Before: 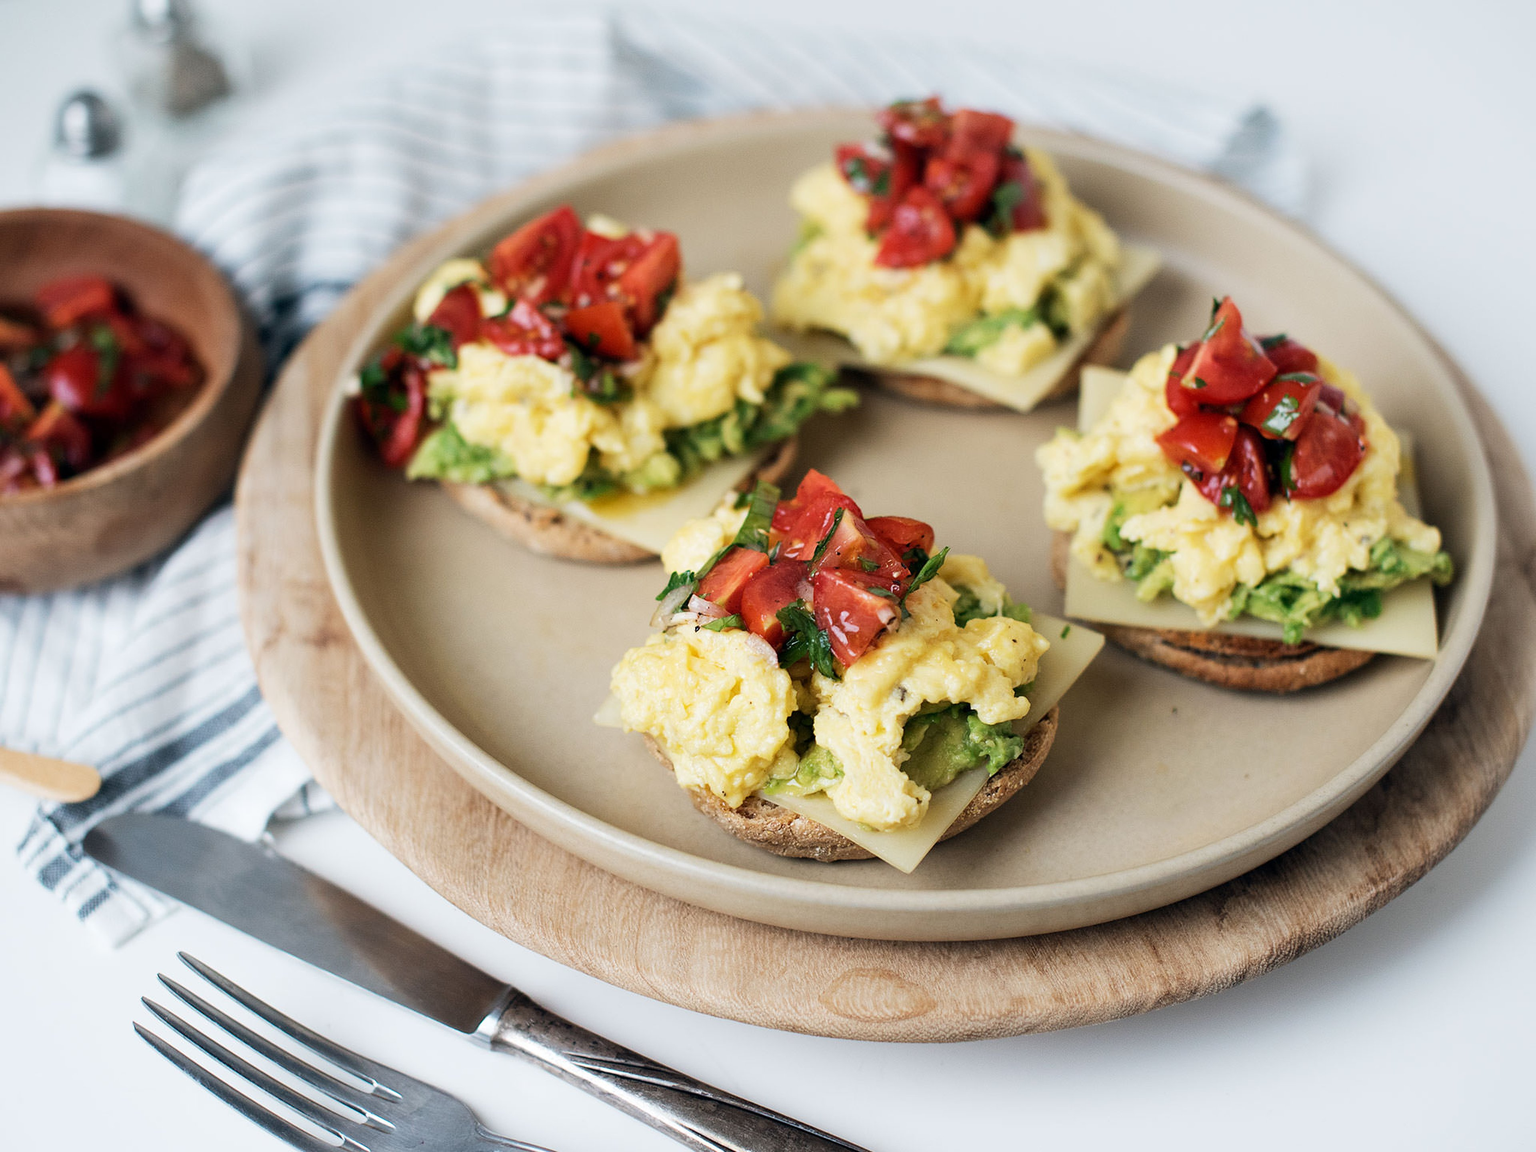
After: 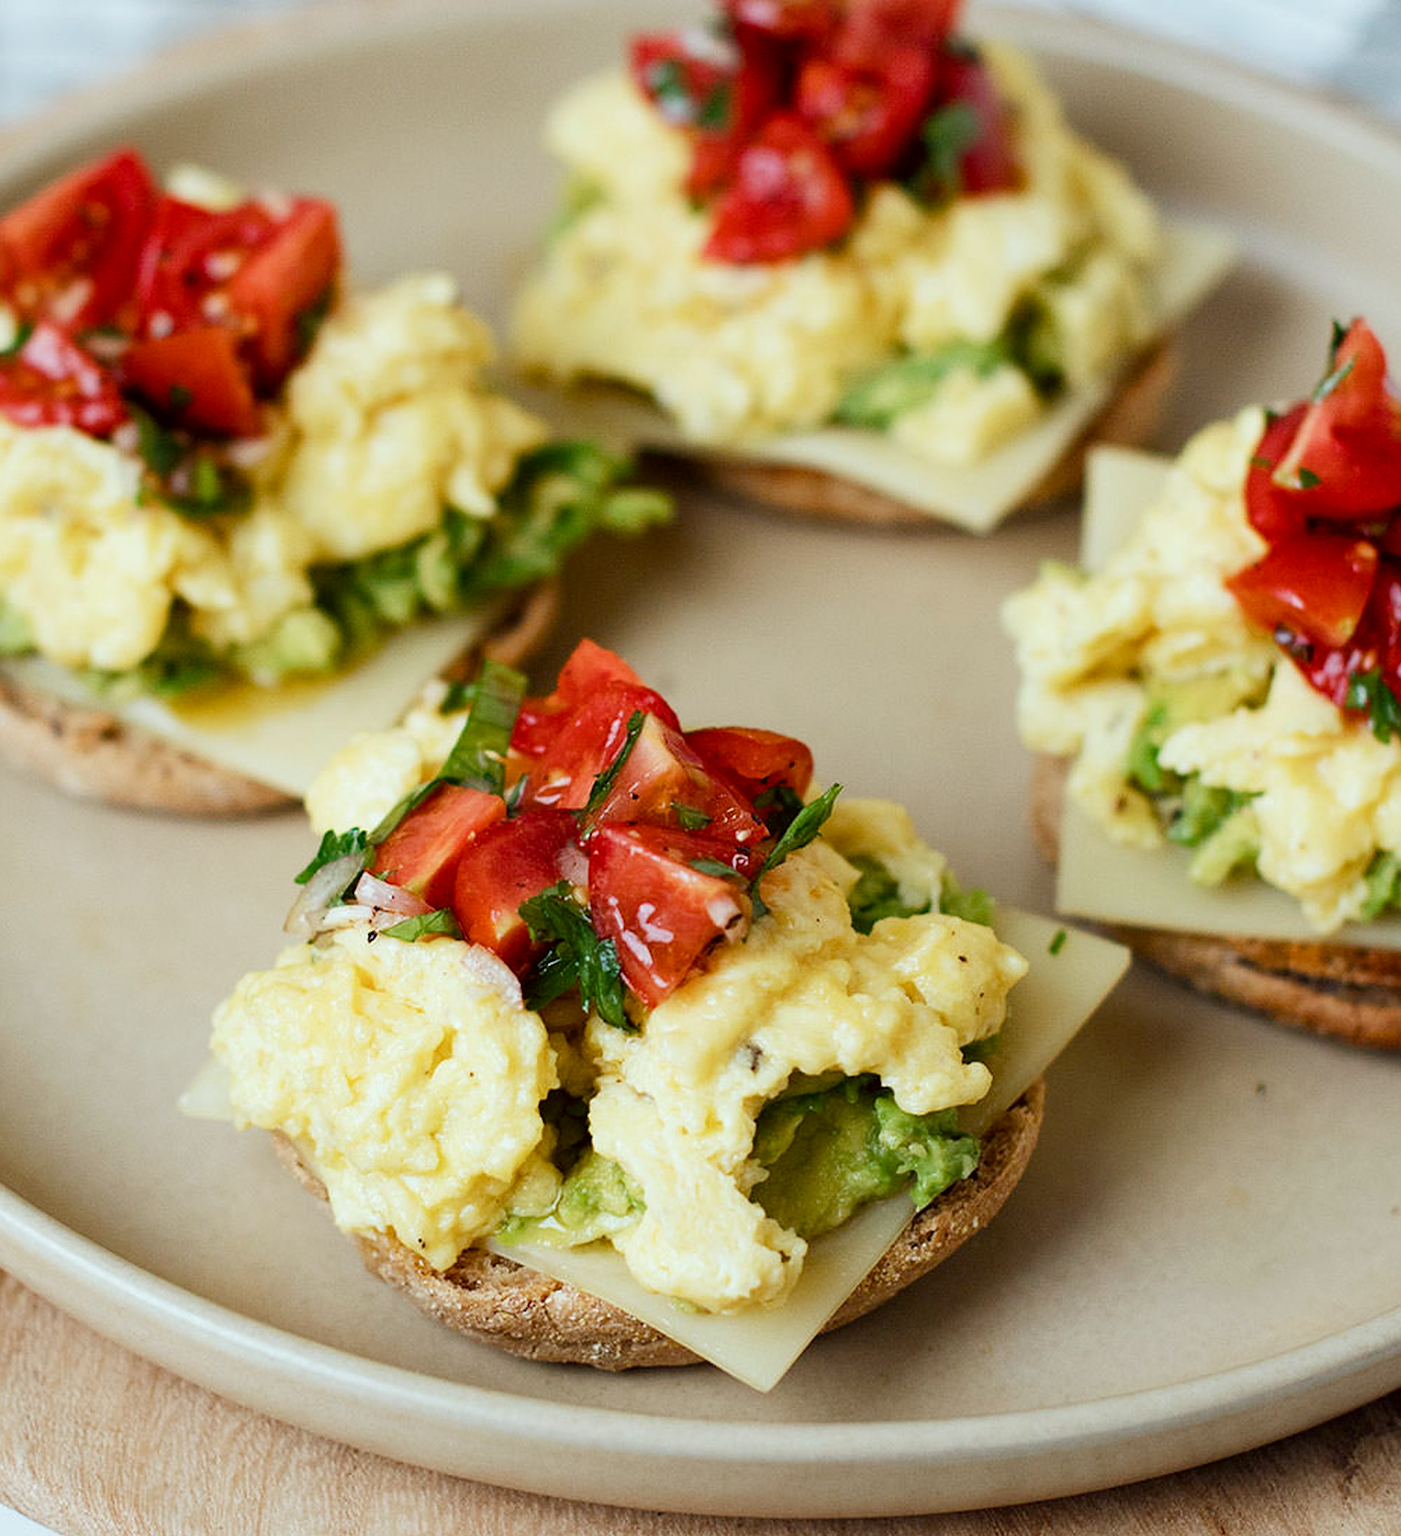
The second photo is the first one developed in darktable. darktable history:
color correction: highlights a* -5.14, highlights b* -3.25, shadows a* 4.15, shadows b* 4.37
color balance rgb: perceptual saturation grading › global saturation 20%, perceptual saturation grading › highlights -25.613%, perceptual saturation grading › shadows 24.083%
crop: left 32.404%, top 10.952%, right 18.563%, bottom 17.422%
